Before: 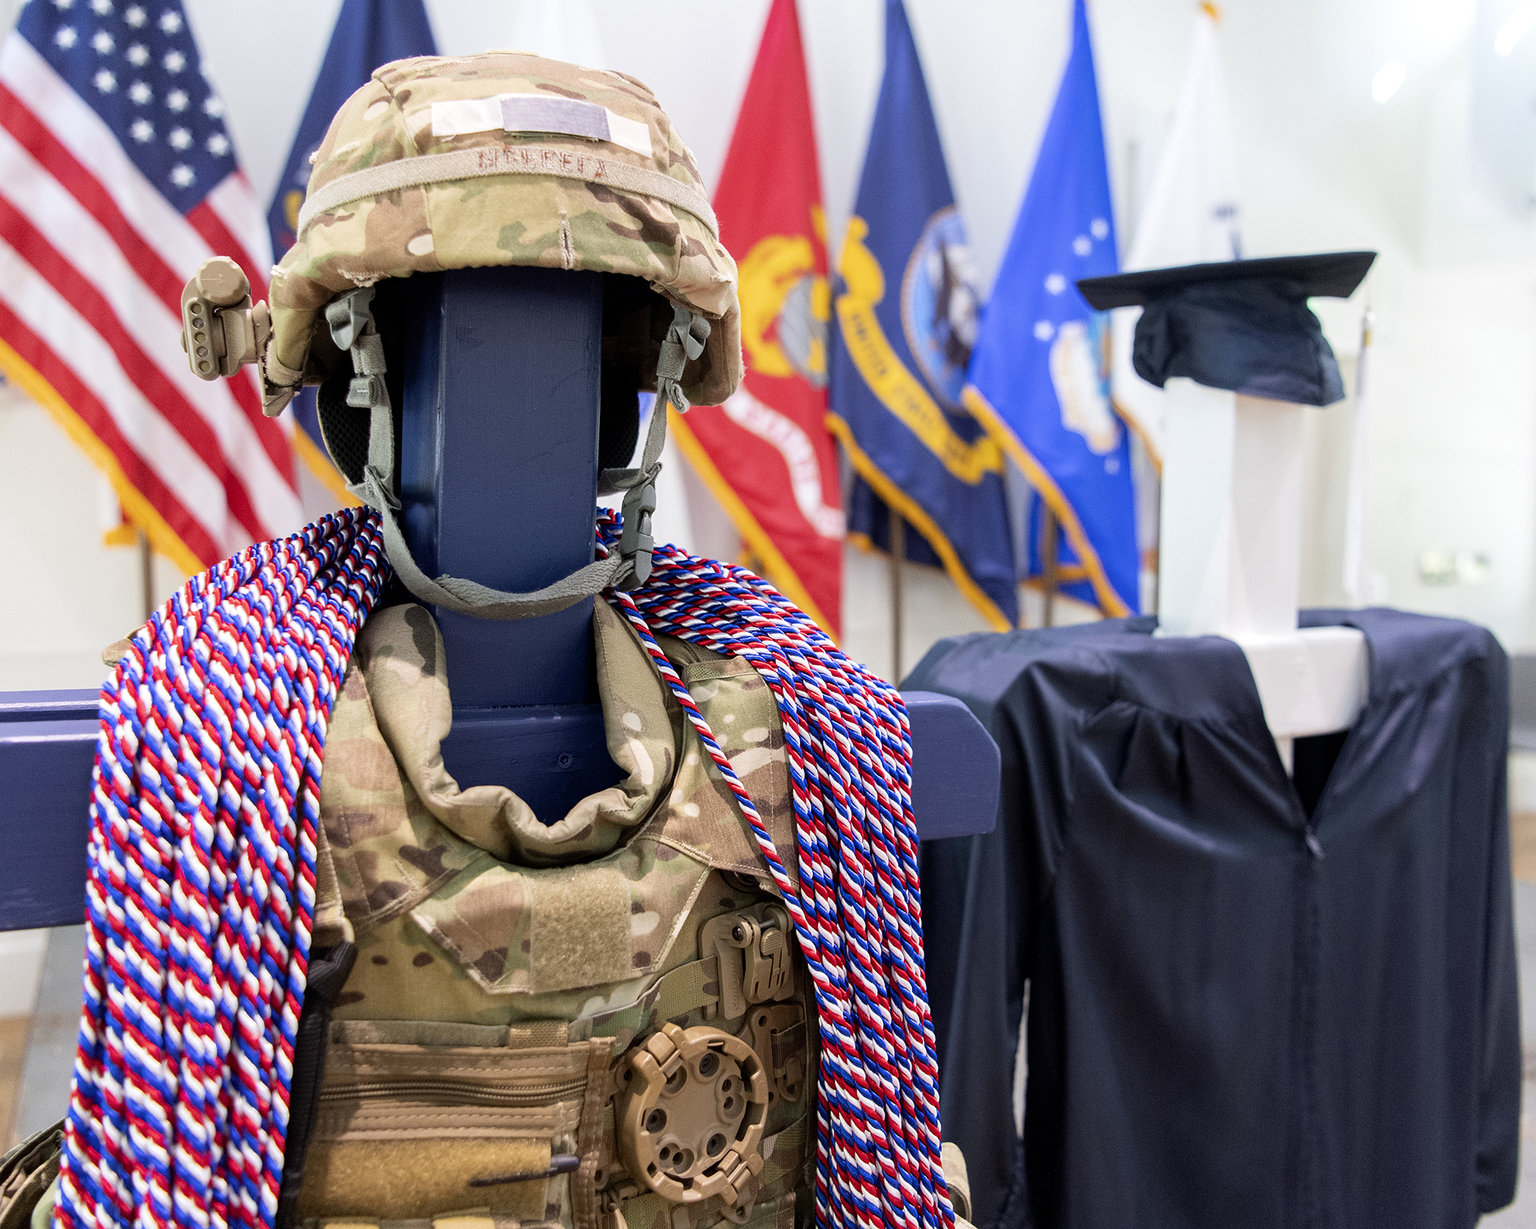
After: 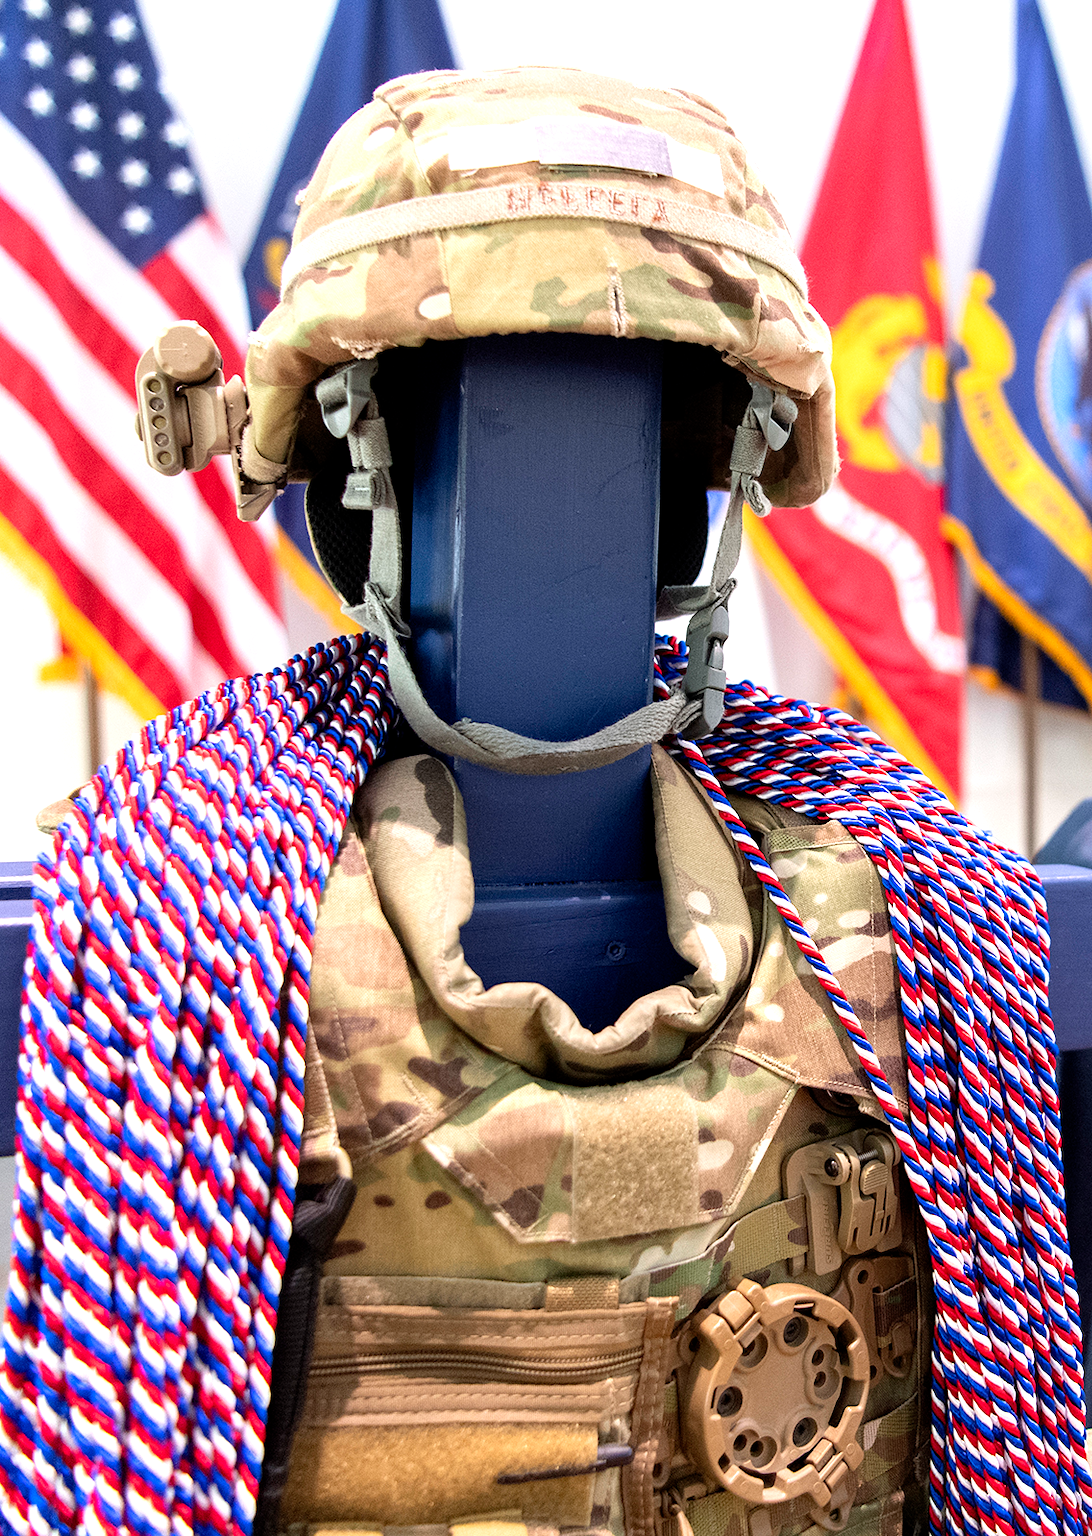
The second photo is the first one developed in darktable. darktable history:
levels: white 99.96%, levels [0, 0.43, 0.859]
crop: left 4.751%, right 38.358%
